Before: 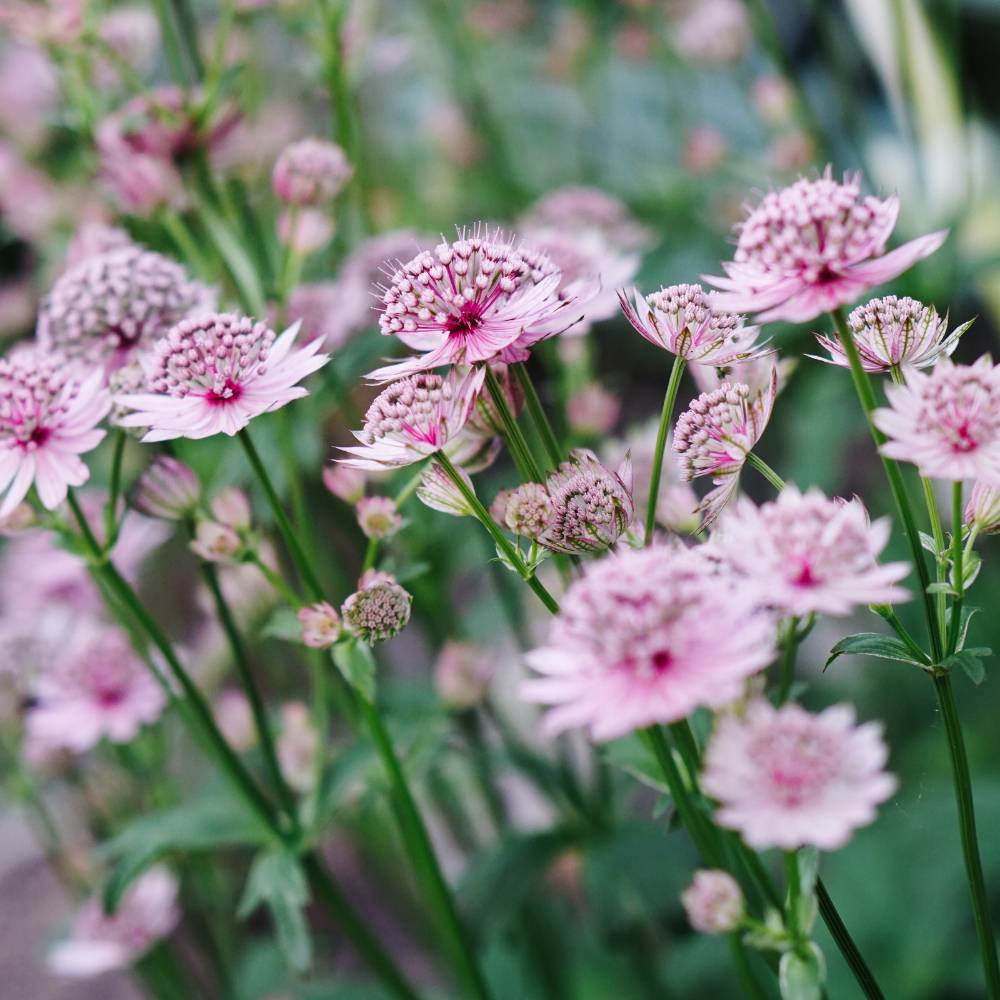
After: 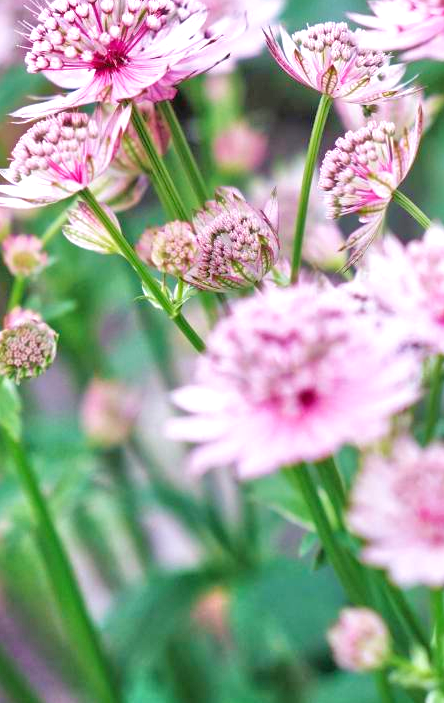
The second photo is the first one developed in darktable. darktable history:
crop: left 35.432%, top 26.233%, right 20.145%, bottom 3.432%
exposure: black level correction 0.001, exposure 0.5 EV, compensate exposure bias true, compensate highlight preservation false
velvia: on, module defaults
tone equalizer: -7 EV 0.15 EV, -6 EV 0.6 EV, -5 EV 1.15 EV, -4 EV 1.33 EV, -3 EV 1.15 EV, -2 EV 0.6 EV, -1 EV 0.15 EV, mask exposure compensation -0.5 EV
